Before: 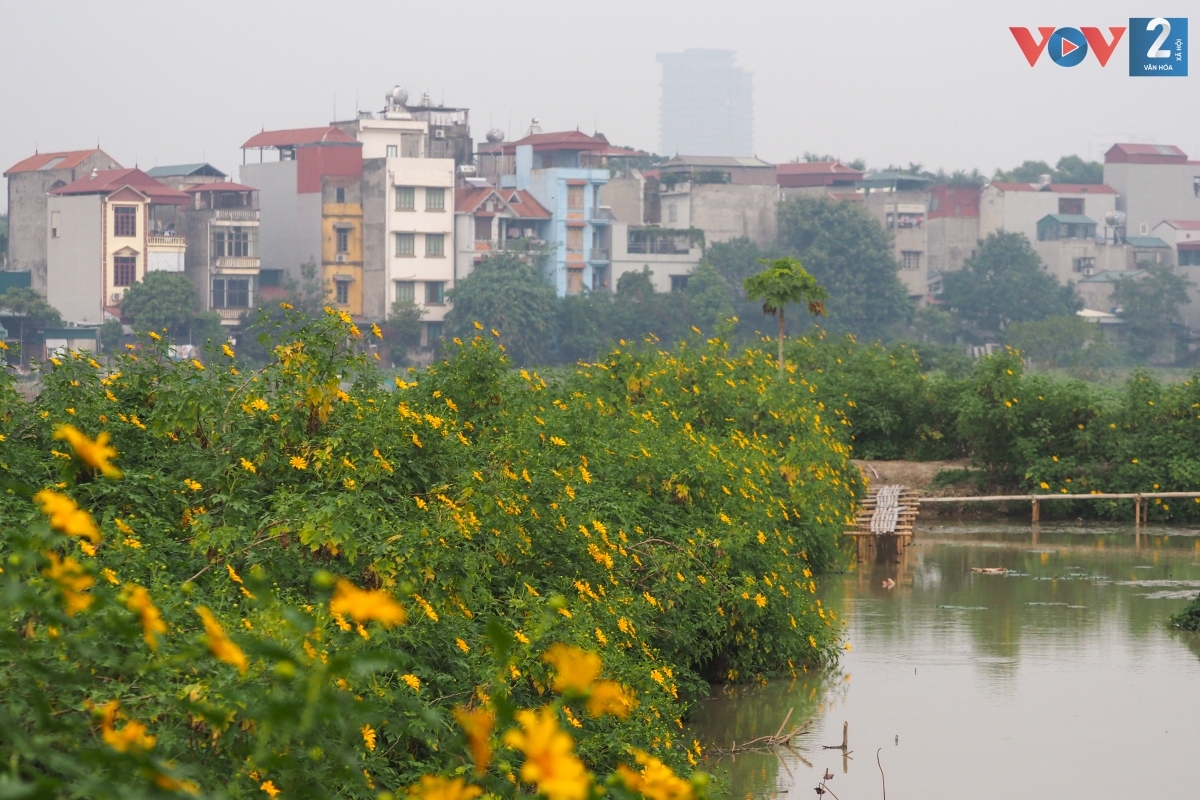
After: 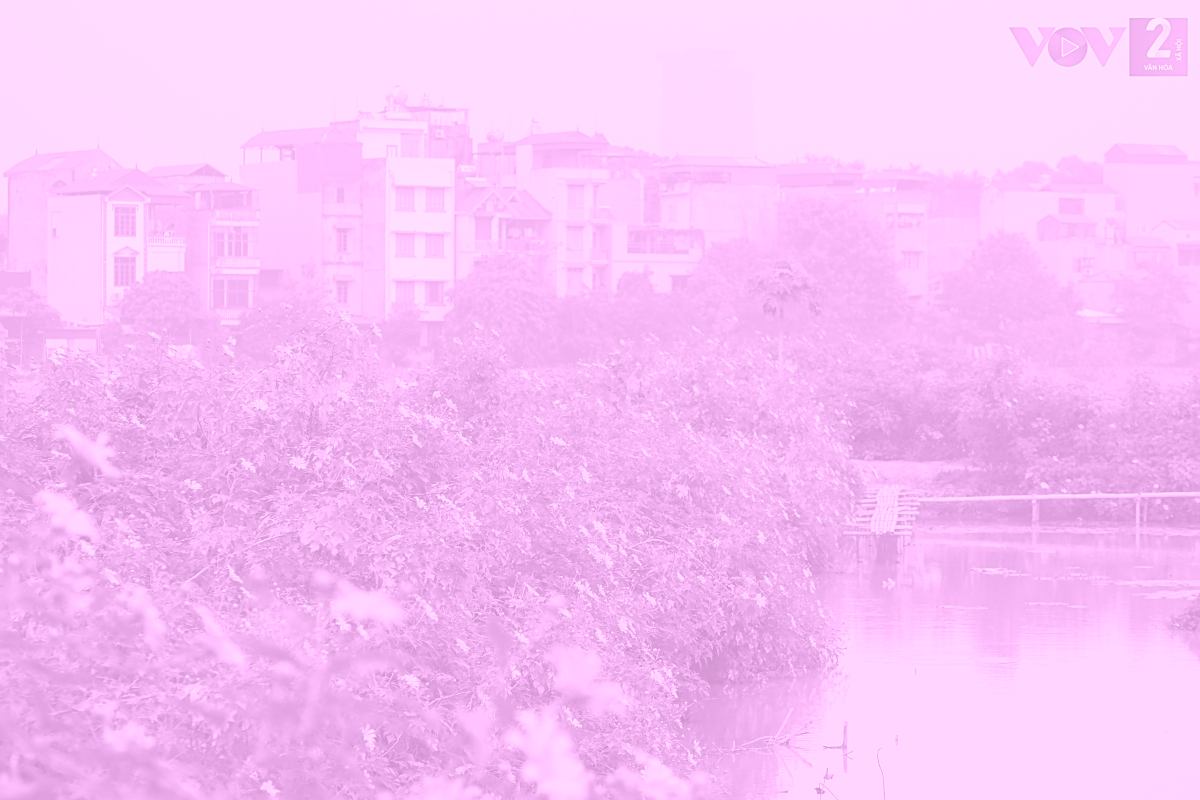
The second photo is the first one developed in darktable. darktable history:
exposure: black level correction 0.001, compensate highlight preservation false
colorize: hue 331.2°, saturation 75%, source mix 30.28%, lightness 70.52%, version 1
sharpen: on, module defaults
